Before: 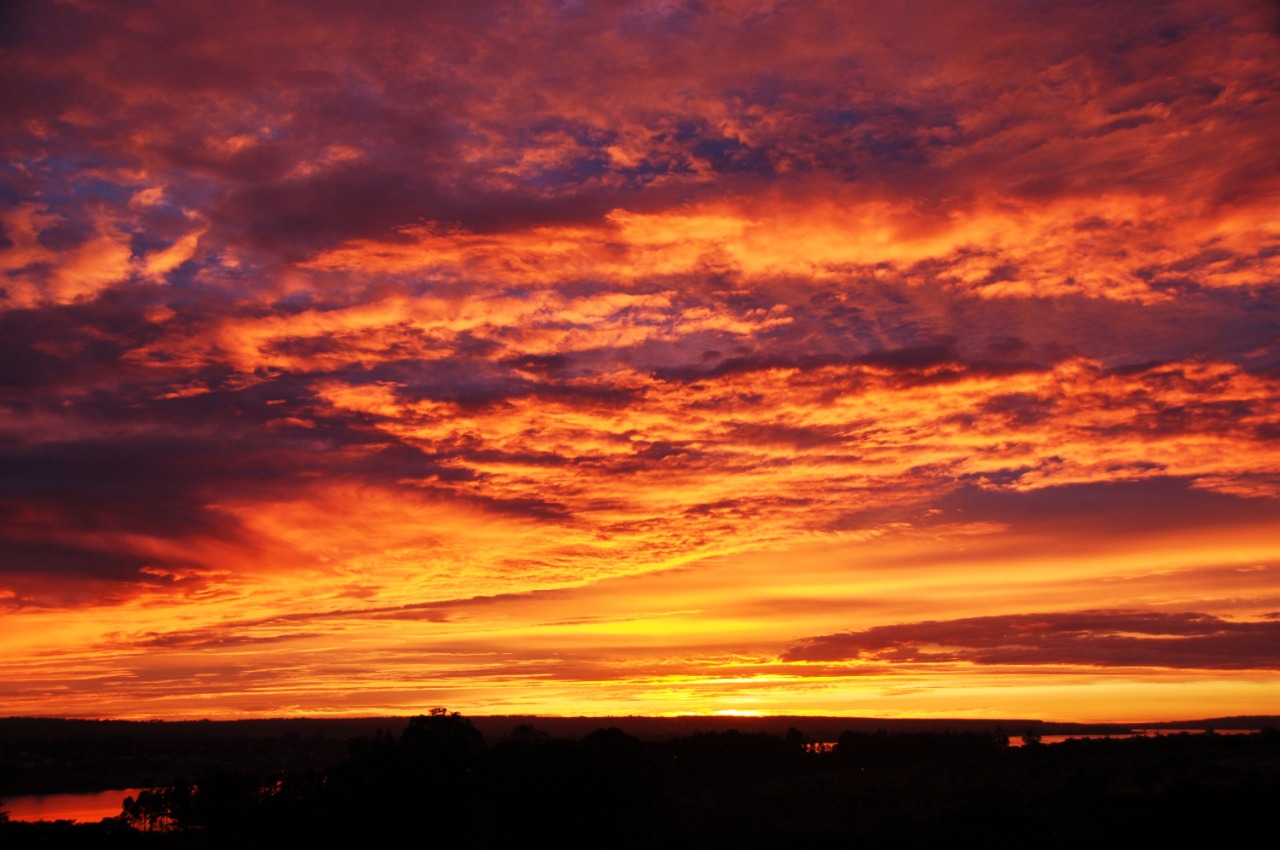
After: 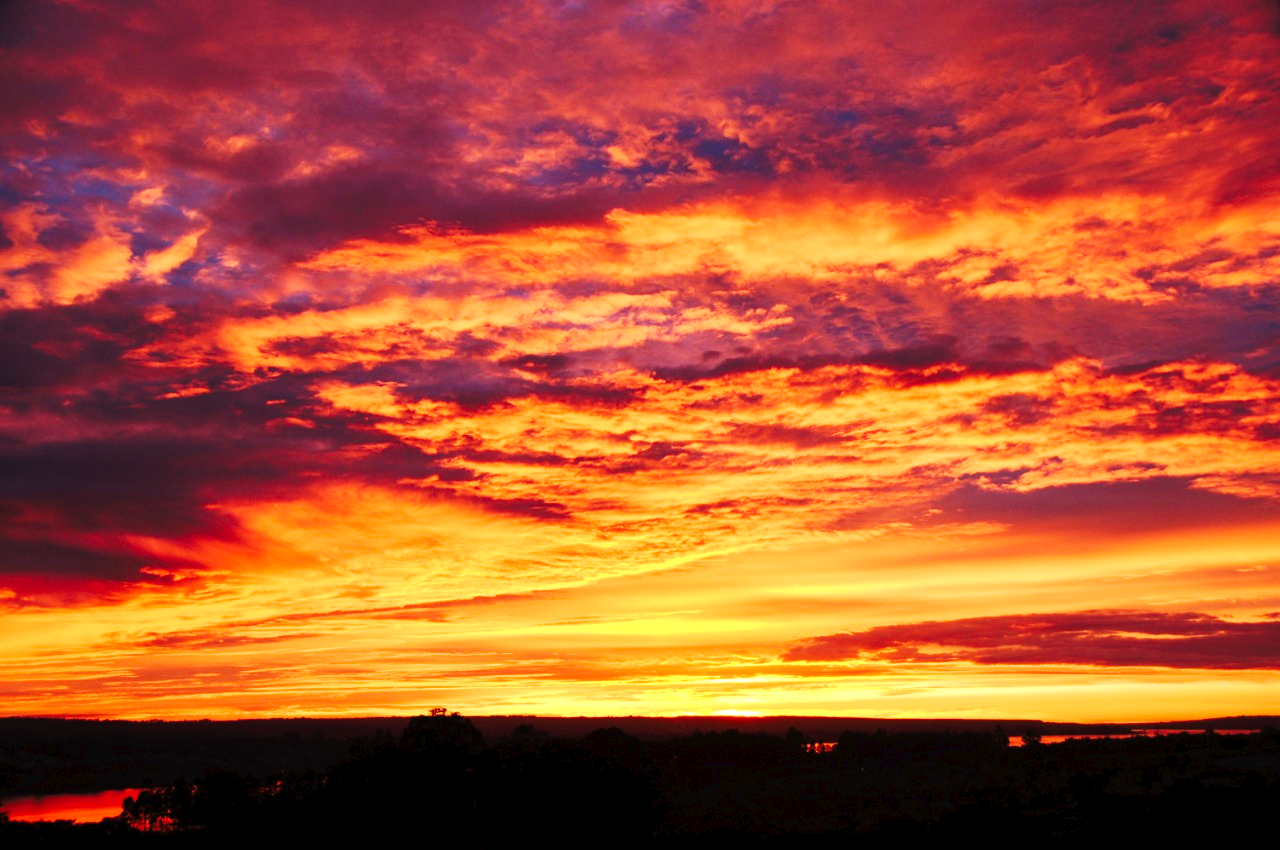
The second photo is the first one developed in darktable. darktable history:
tone curve: curves: ch0 [(0, 0) (0.003, 0.019) (0.011, 0.022) (0.025, 0.029) (0.044, 0.041) (0.069, 0.06) (0.1, 0.09) (0.136, 0.123) (0.177, 0.163) (0.224, 0.206) (0.277, 0.268) (0.335, 0.35) (0.399, 0.436) (0.468, 0.526) (0.543, 0.624) (0.623, 0.713) (0.709, 0.779) (0.801, 0.845) (0.898, 0.912) (1, 1)], preserve colors none
exposure: black level correction 0.001, exposure 0.5 EV, compensate exposure bias true, compensate highlight preservation false
